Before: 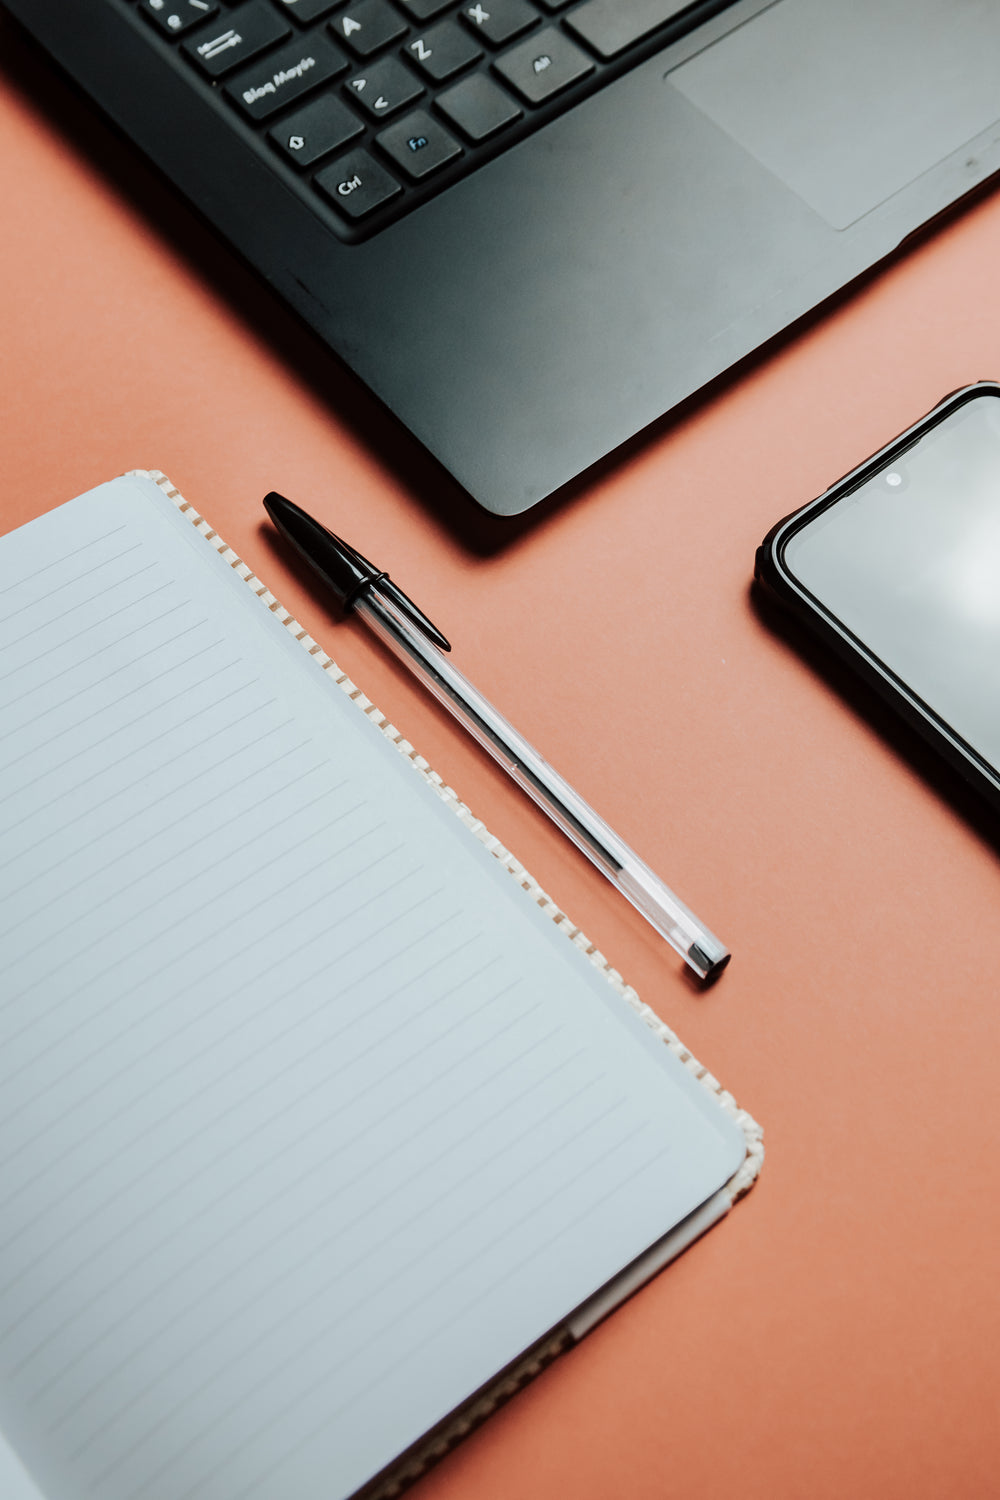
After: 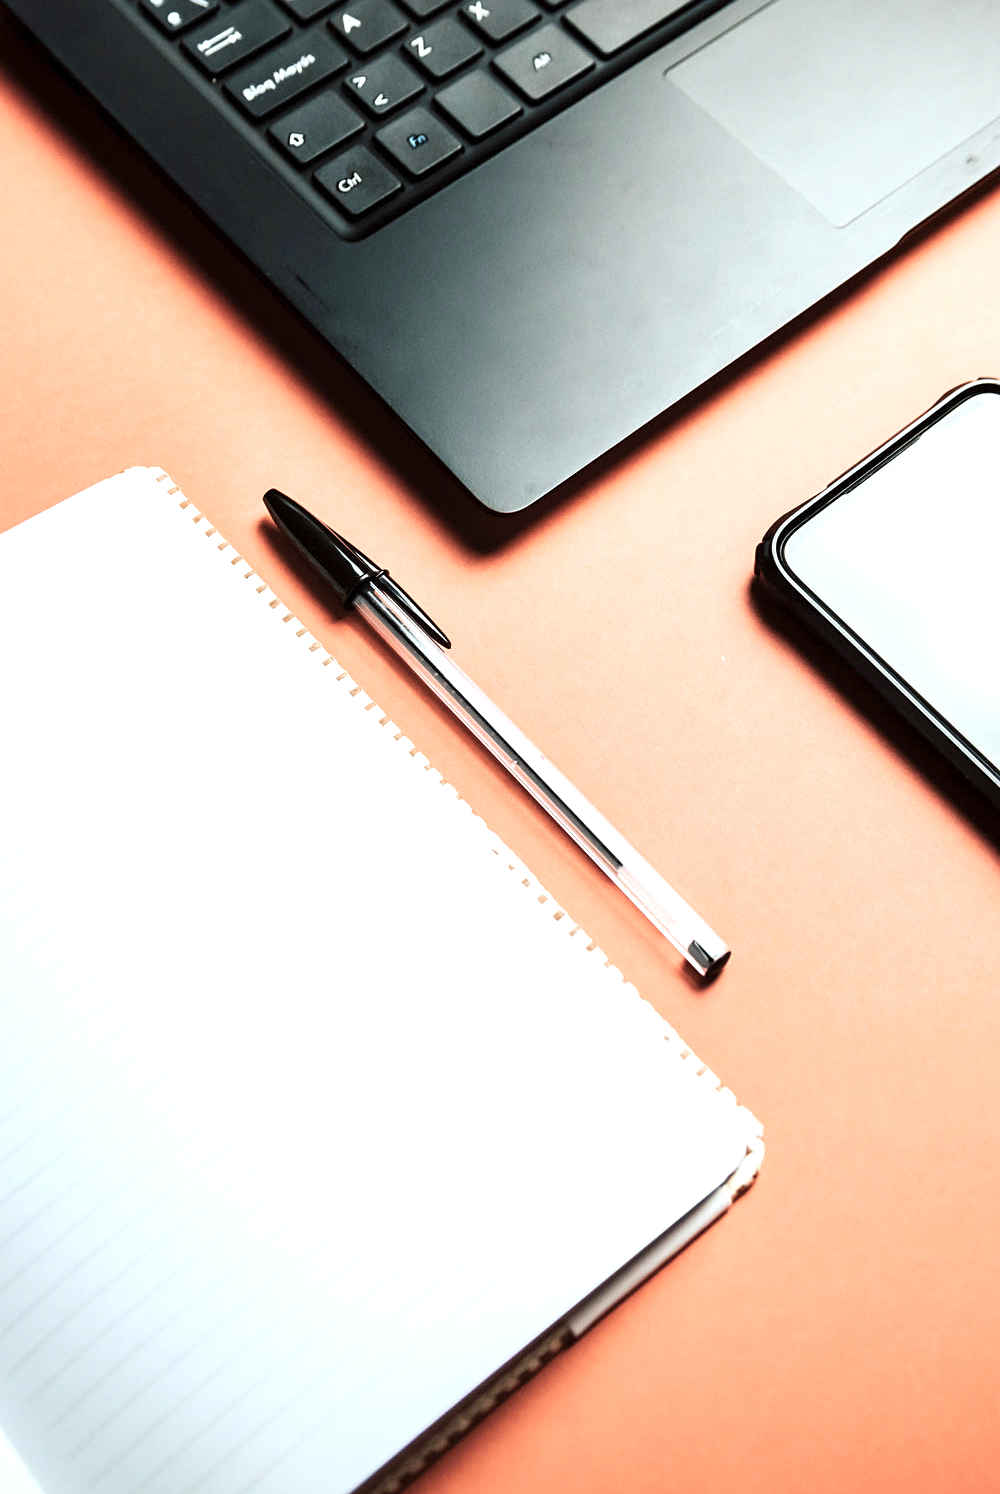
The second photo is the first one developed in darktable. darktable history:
exposure: exposure 1 EV, compensate highlight preservation false
crop: top 0.241%, bottom 0.109%
contrast brightness saturation: saturation -0.049
sharpen: amount 0.201
